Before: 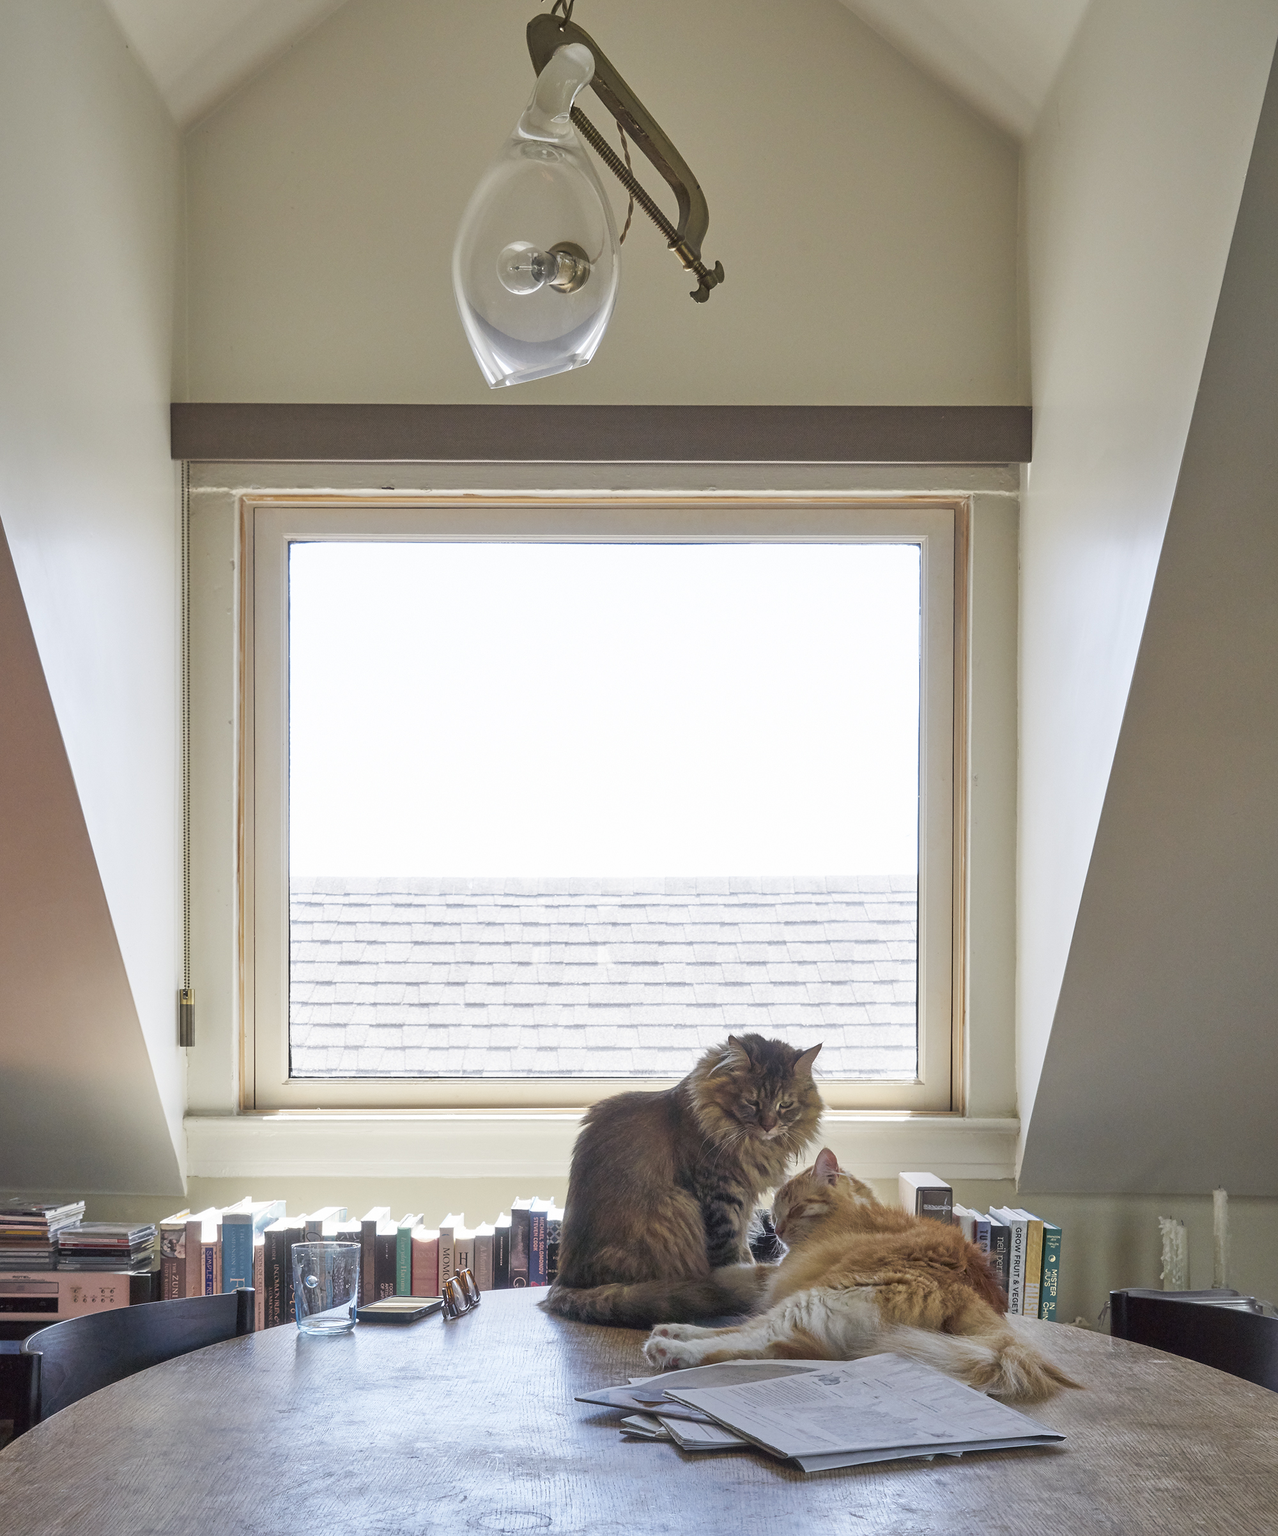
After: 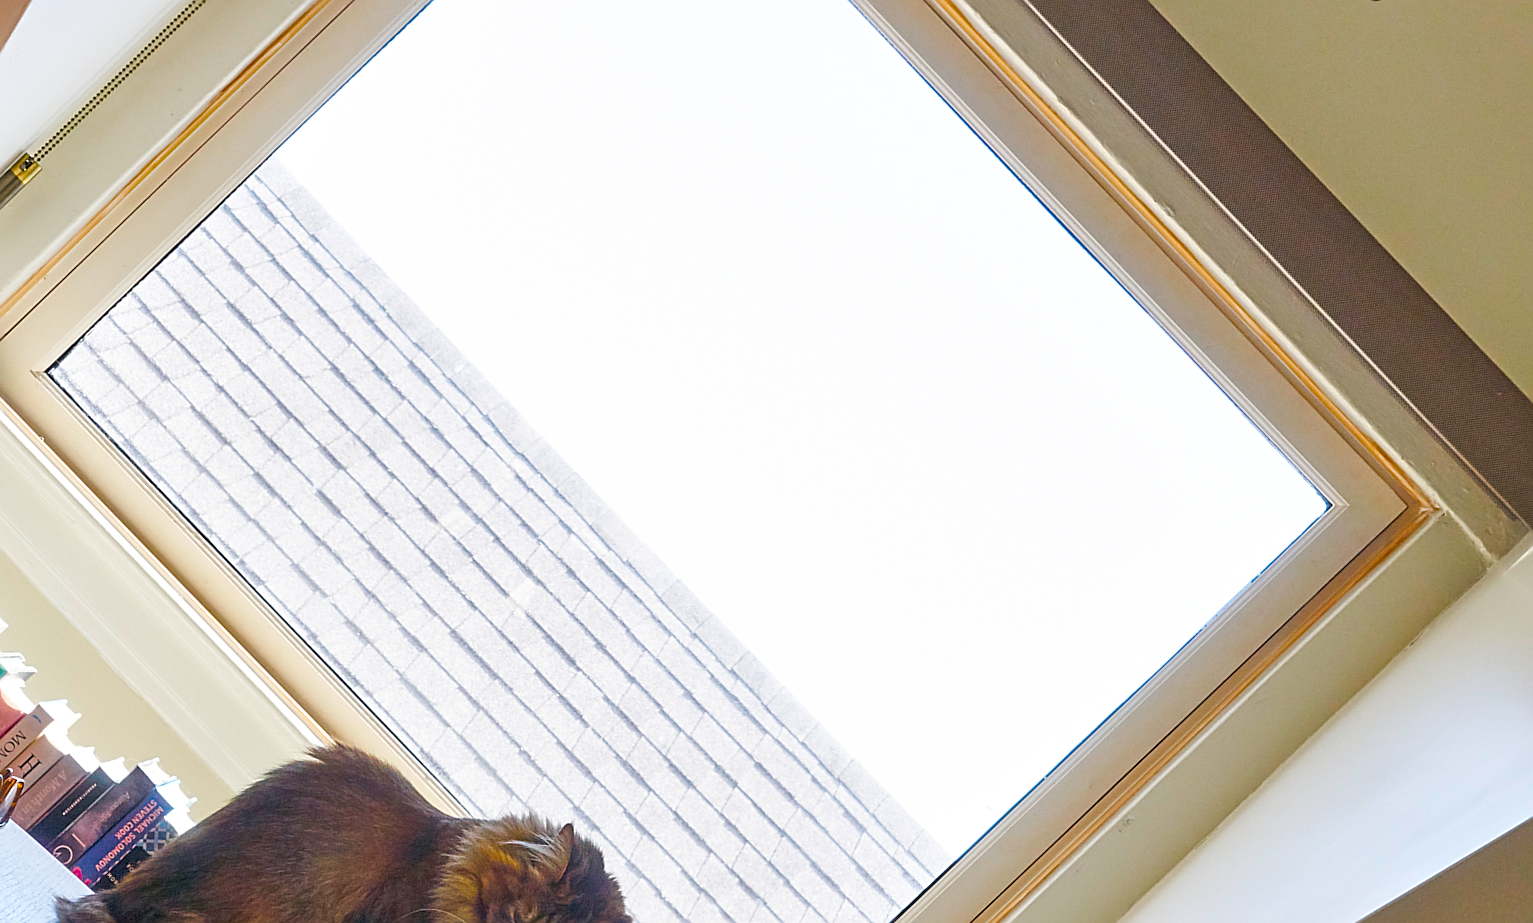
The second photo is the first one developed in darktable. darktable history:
sharpen: on, module defaults
color balance rgb: shadows lift › chroma 2.064%, shadows lift › hue 248.3°, shadows fall-off 102.544%, perceptual saturation grading › global saturation 40.118%, perceptual saturation grading › highlights -25.558%, perceptual saturation grading › mid-tones 35.517%, perceptual saturation grading › shadows 34.675%, mask middle-gray fulcrum 22.853%, global vibrance 30.355%
contrast equalizer: octaves 7, y [[0.6 ×6], [0.55 ×6], [0 ×6], [0 ×6], [0 ×6]], mix 0.141
crop and rotate: angle -46.17°, top 16.515%, right 0.881%, bottom 11.744%
